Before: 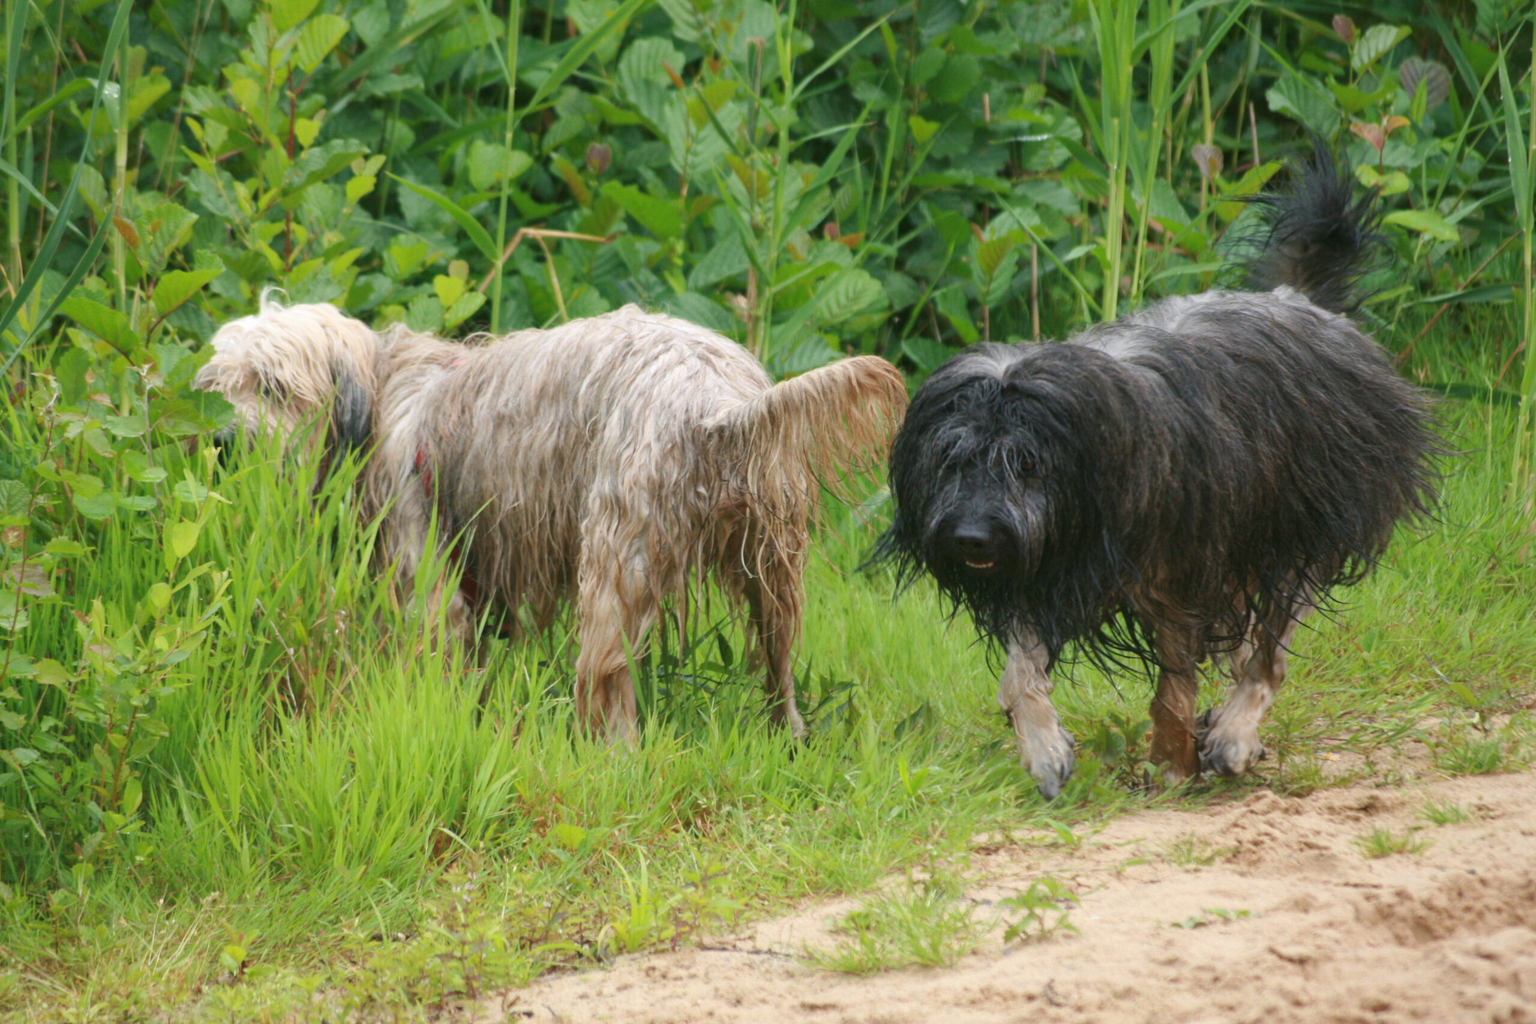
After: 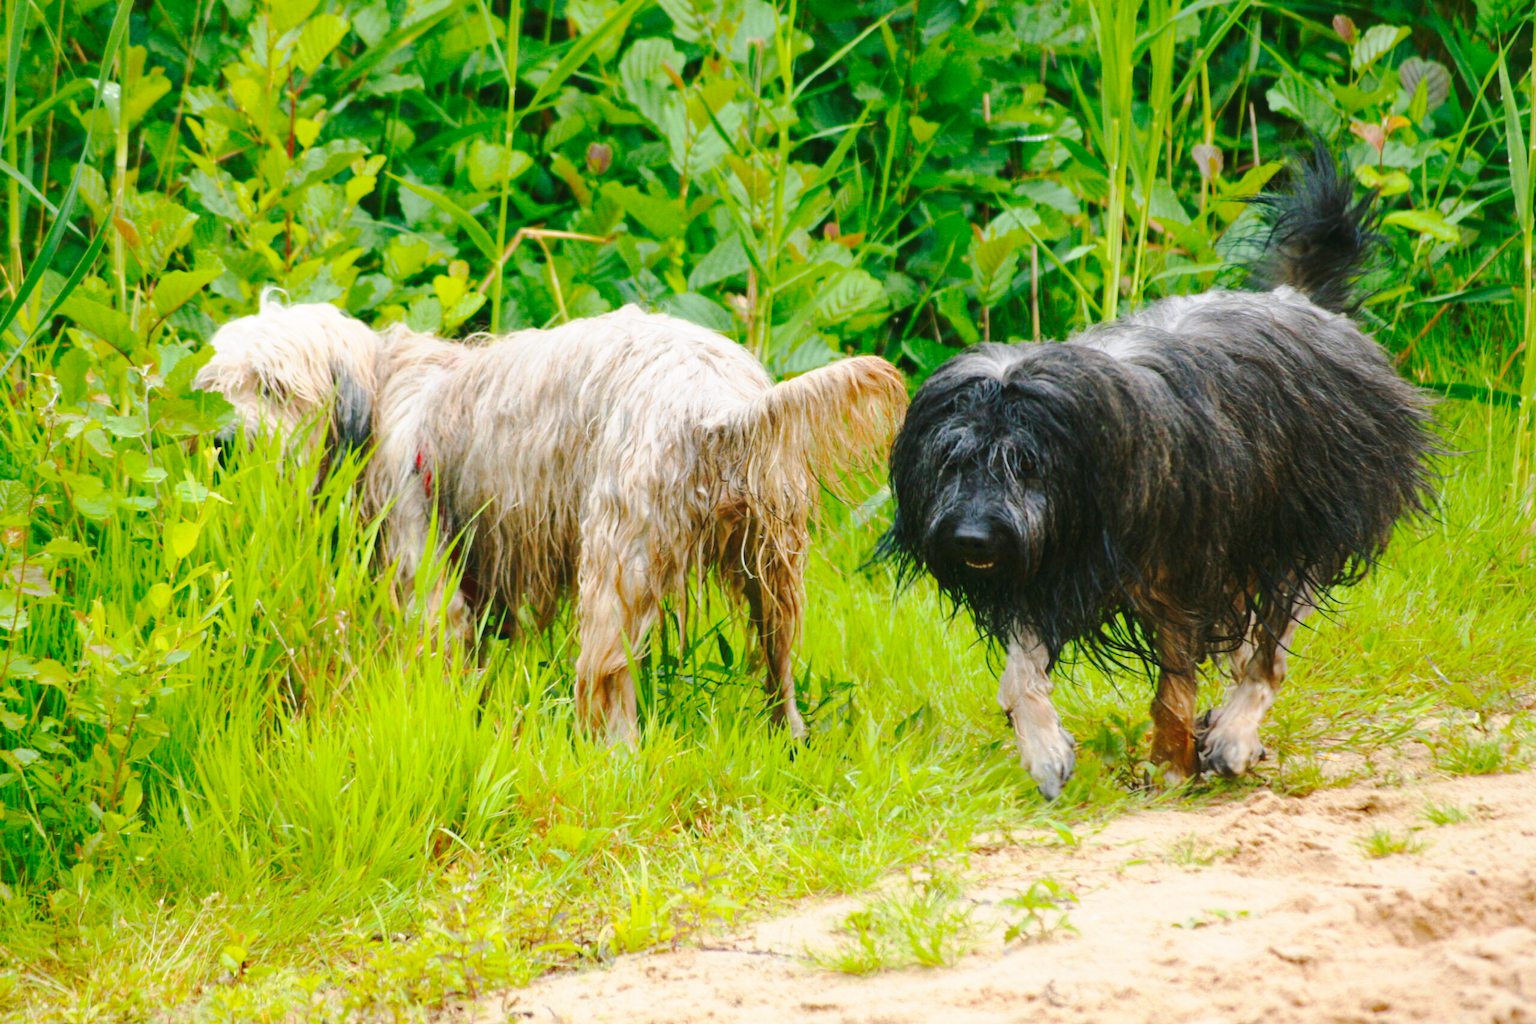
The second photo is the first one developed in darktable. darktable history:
tone curve: curves: ch0 [(0, 0.019) (0.078, 0.058) (0.223, 0.217) (0.424, 0.553) (0.631, 0.764) (0.816, 0.932) (1, 1)]; ch1 [(0, 0) (0.262, 0.227) (0.417, 0.386) (0.469, 0.467) (0.502, 0.503) (0.544, 0.548) (0.57, 0.579) (0.608, 0.62) (0.65, 0.68) (0.994, 0.987)]; ch2 [(0, 0) (0.262, 0.188) (0.5, 0.504) (0.553, 0.592) (0.599, 0.653) (1, 1)], preserve colors none
color balance rgb: perceptual saturation grading › global saturation 25.863%
